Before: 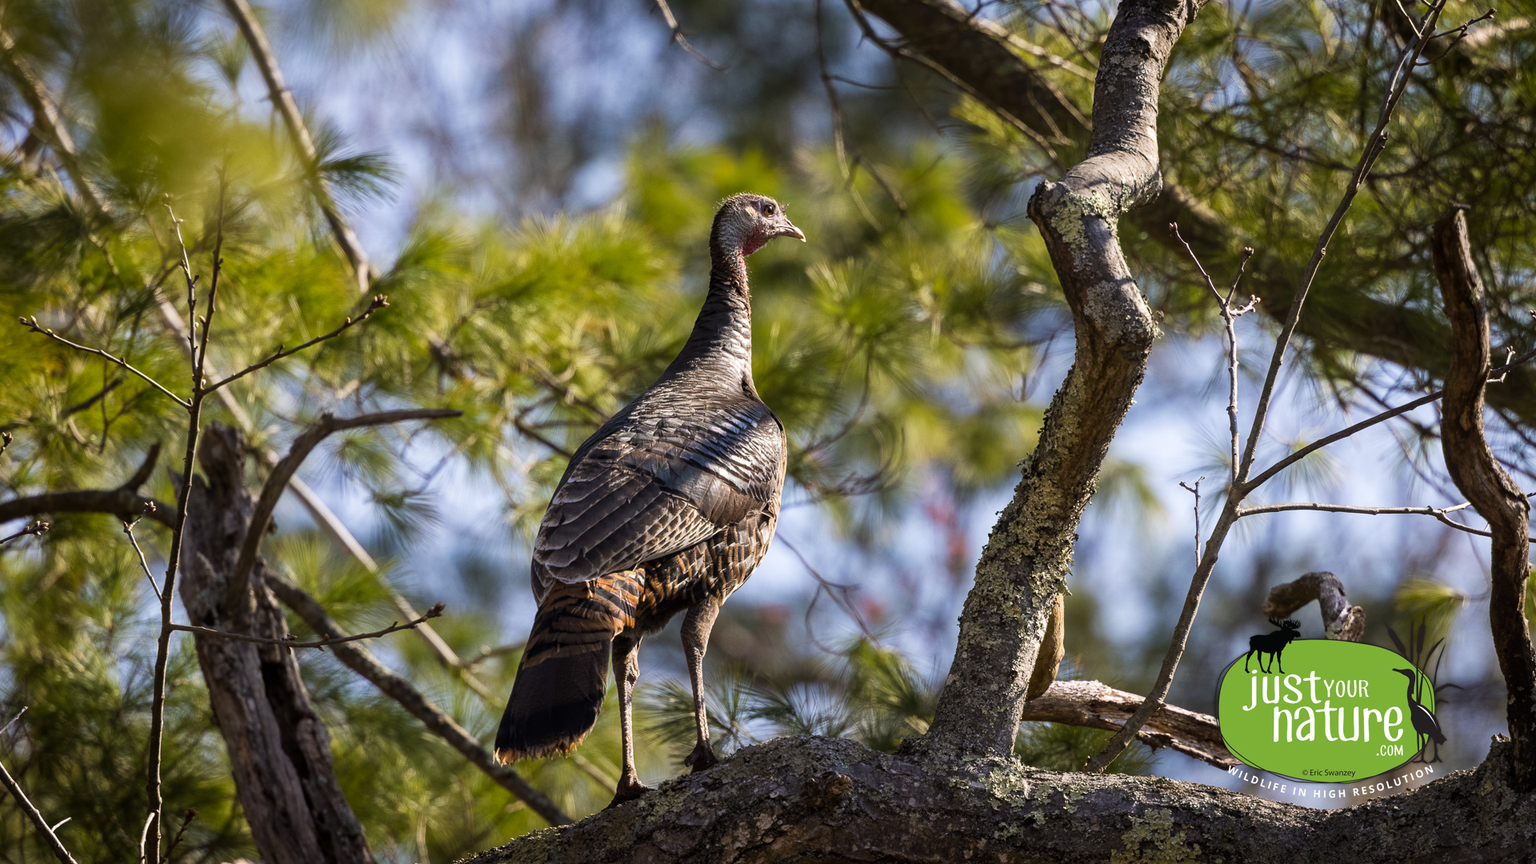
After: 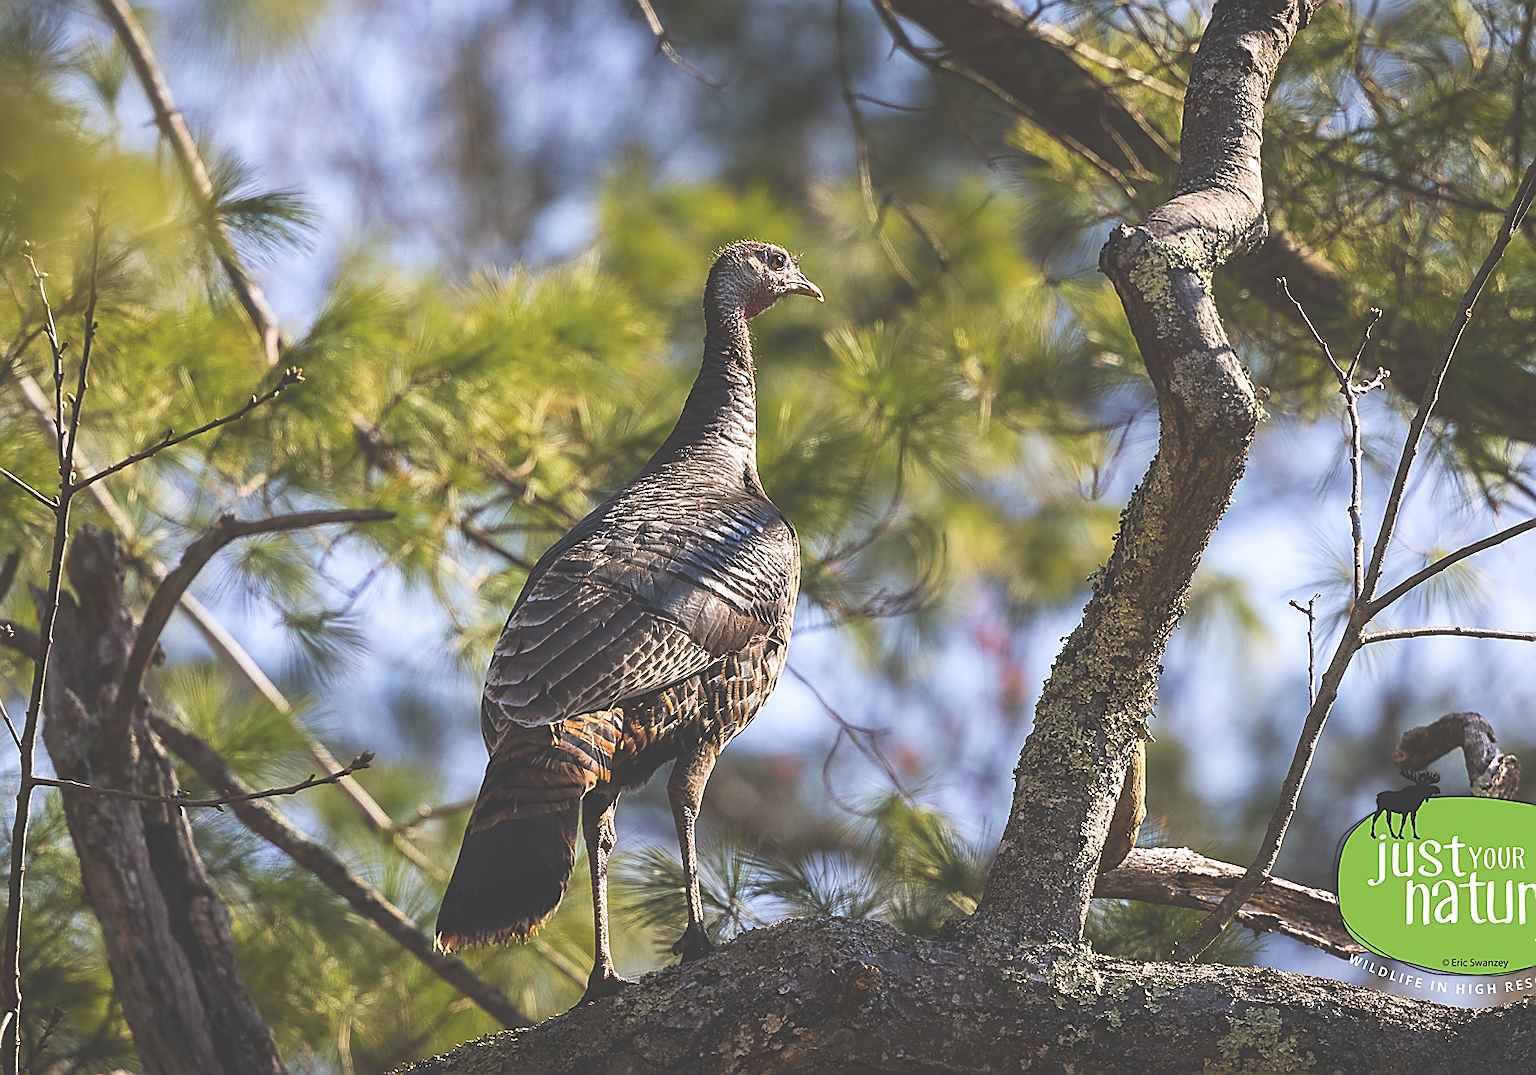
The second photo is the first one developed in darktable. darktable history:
crop and rotate: left 9.474%, right 10.23%
contrast brightness saturation: contrast 0.1, brightness 0.037, saturation 0.088
sharpen: radius 1.415, amount 1.241, threshold 0.748
exposure: black level correction -0.04, exposure 0.061 EV, compensate highlight preservation false
